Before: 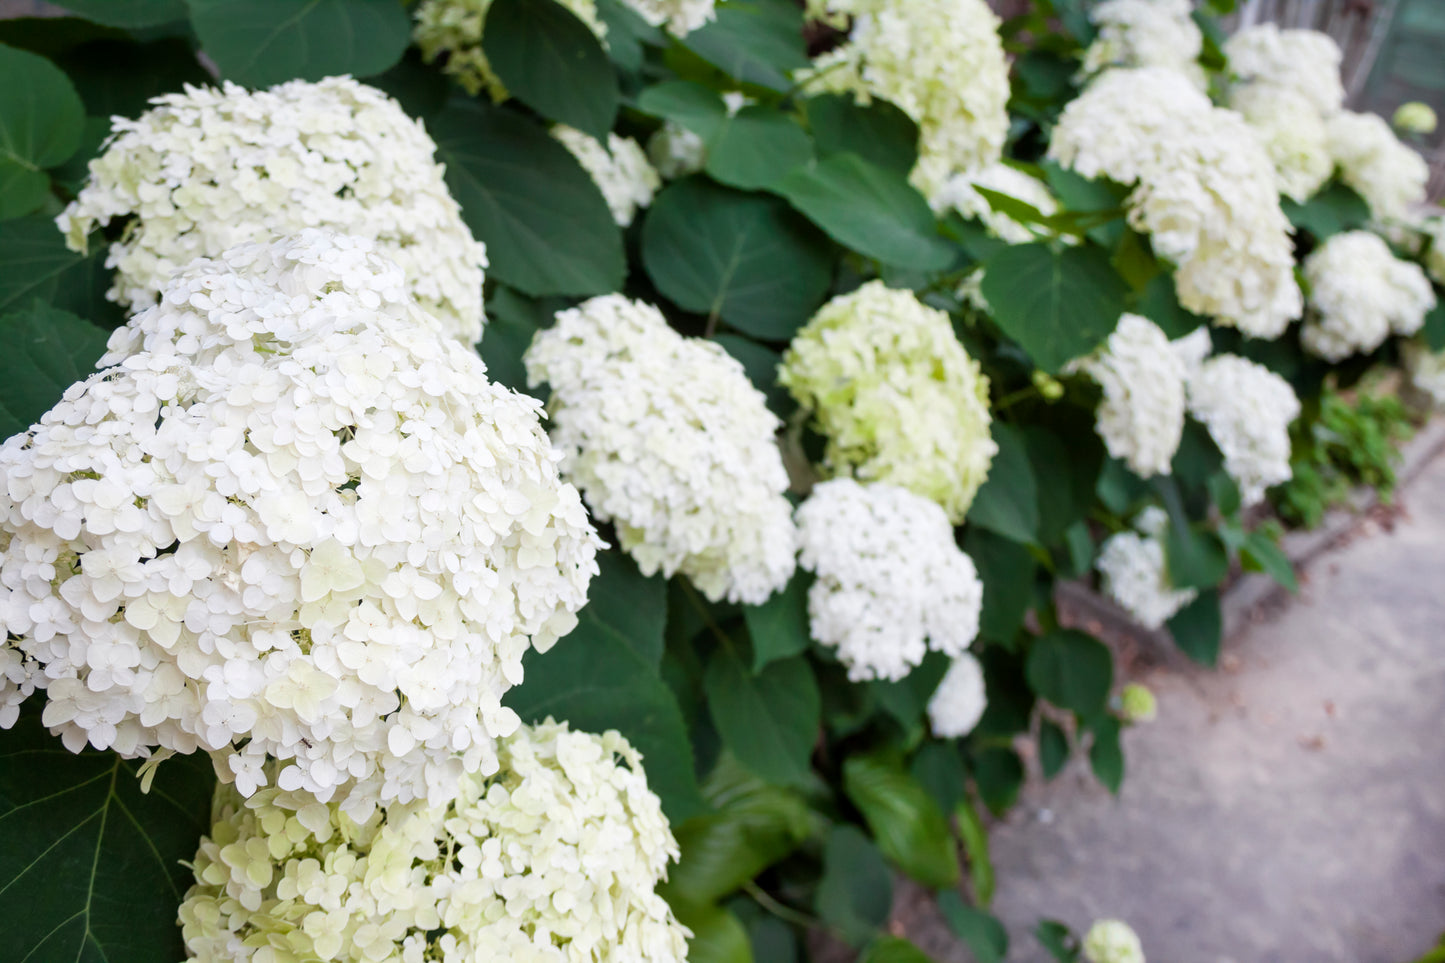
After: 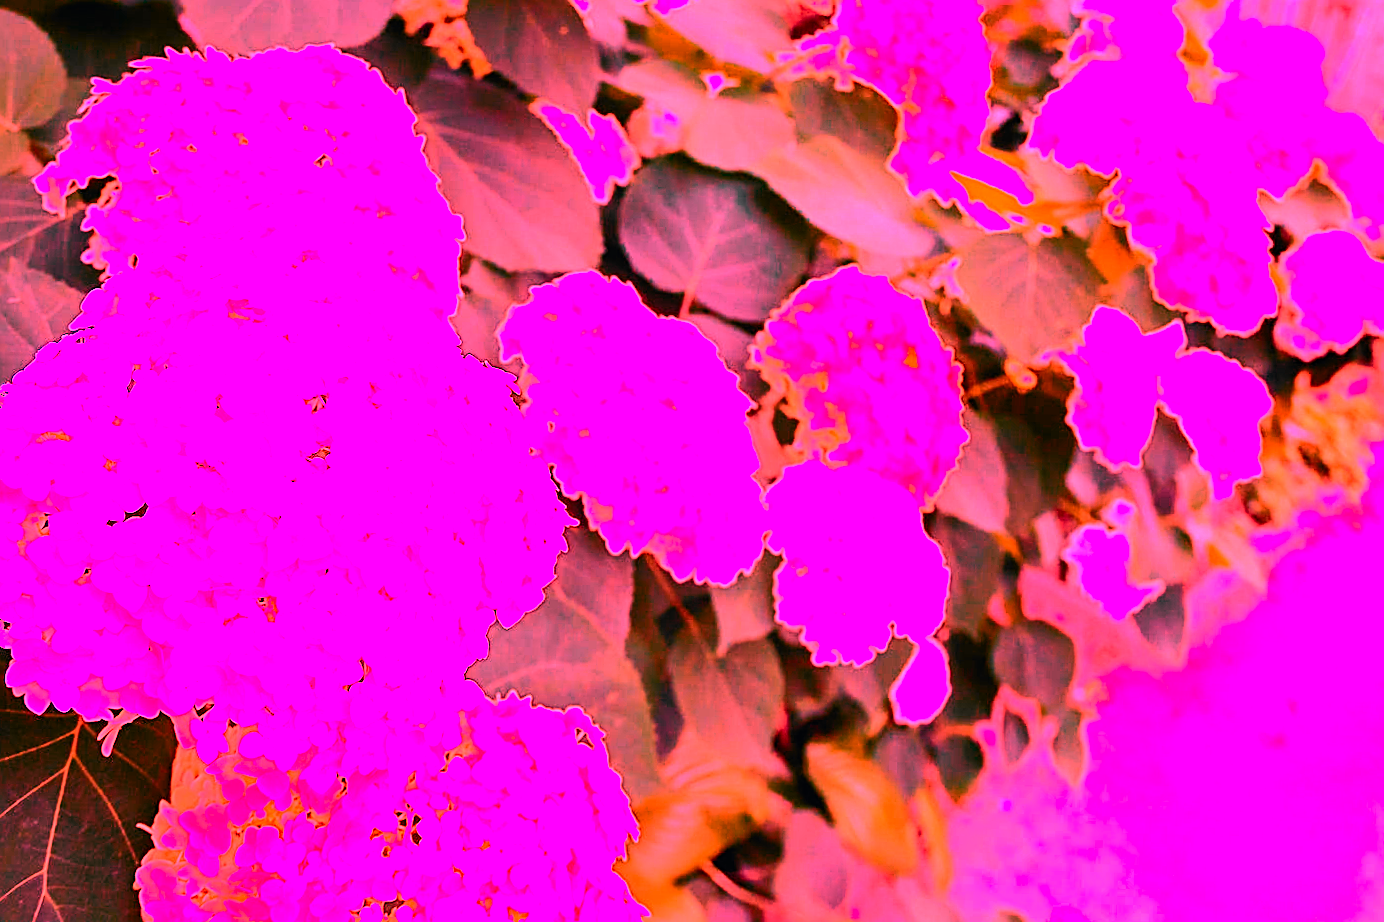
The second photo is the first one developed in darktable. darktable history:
exposure: exposure 0.4 EV, compensate highlight preservation false
crop and rotate: angle -1.69°
sharpen: on, module defaults
white balance: red 4.26, blue 1.802
contrast equalizer: octaves 7, y [[0.6 ×6], [0.55 ×6], [0 ×6], [0 ×6], [0 ×6]], mix -0.1
tone curve: curves: ch0 [(0, 0) (0.071, 0.047) (0.266, 0.26) (0.483, 0.554) (0.753, 0.811) (1, 0.983)]; ch1 [(0, 0) (0.346, 0.307) (0.408, 0.369) (0.463, 0.443) (0.482, 0.493) (0.502, 0.5) (0.517, 0.502) (0.55, 0.548) (0.597, 0.624) (0.651, 0.698) (1, 1)]; ch2 [(0, 0) (0.346, 0.34) (0.434, 0.46) (0.485, 0.494) (0.5, 0.494) (0.517, 0.506) (0.535, 0.529) (0.583, 0.611) (0.625, 0.666) (1, 1)], color space Lab, independent channels, preserve colors none
